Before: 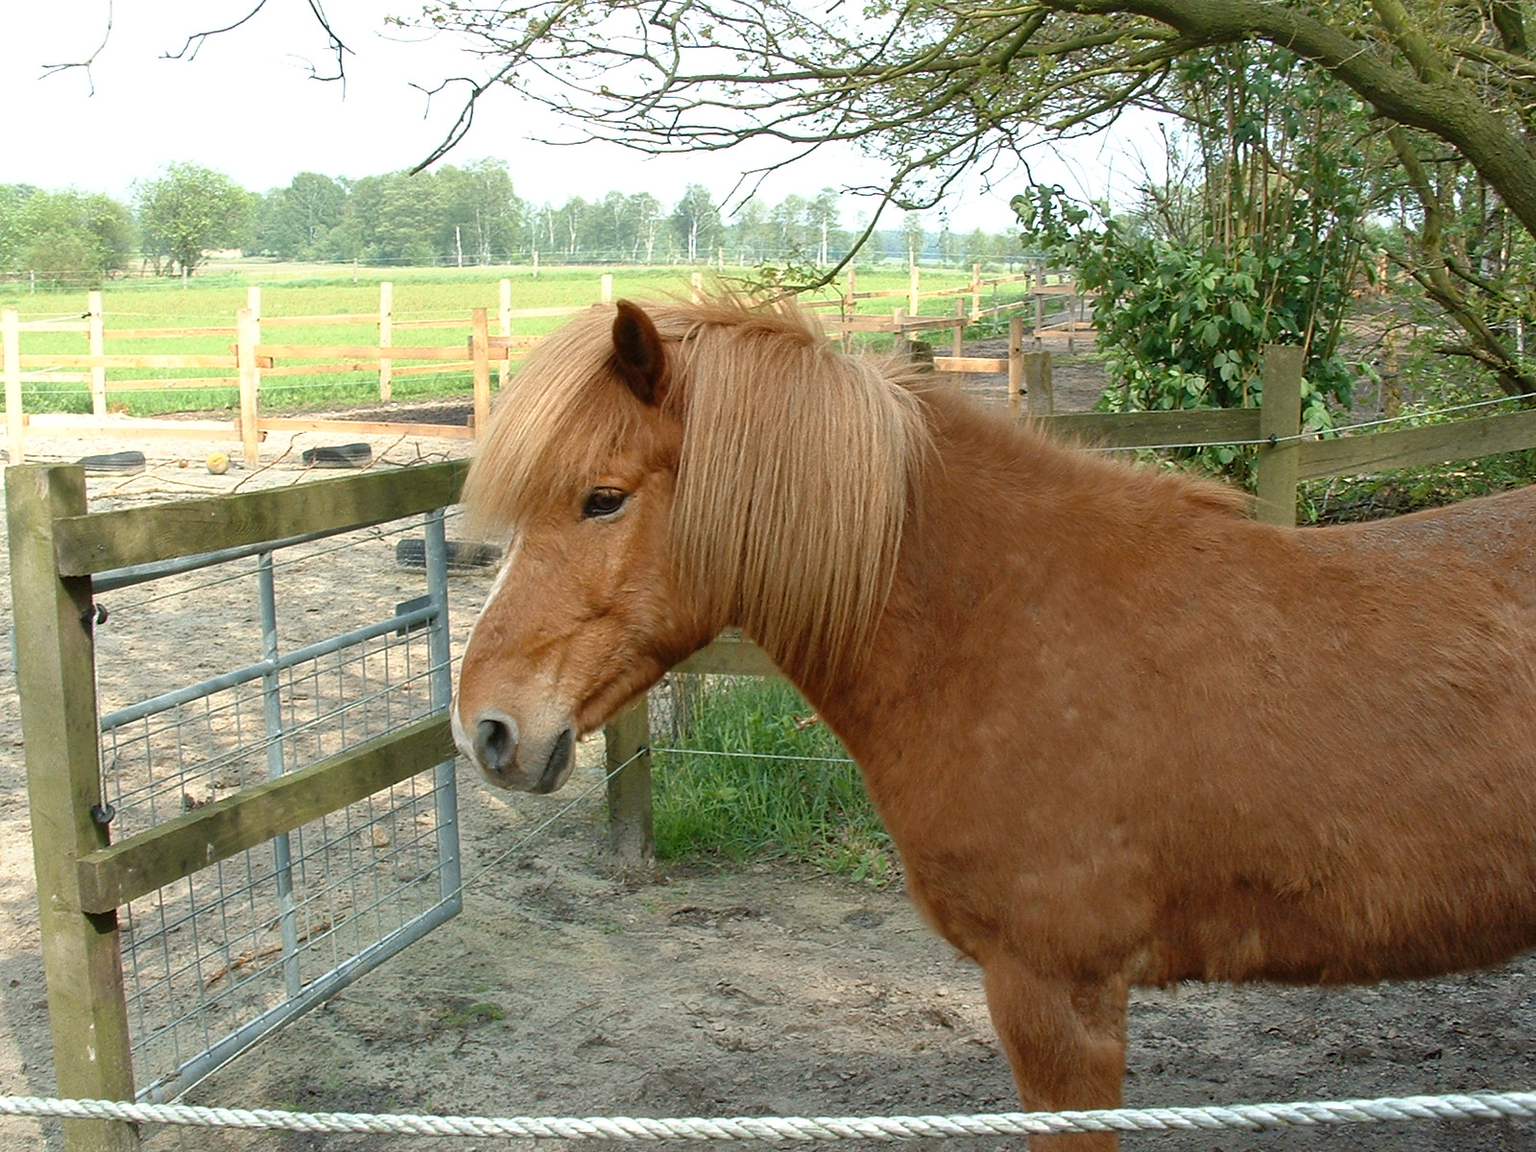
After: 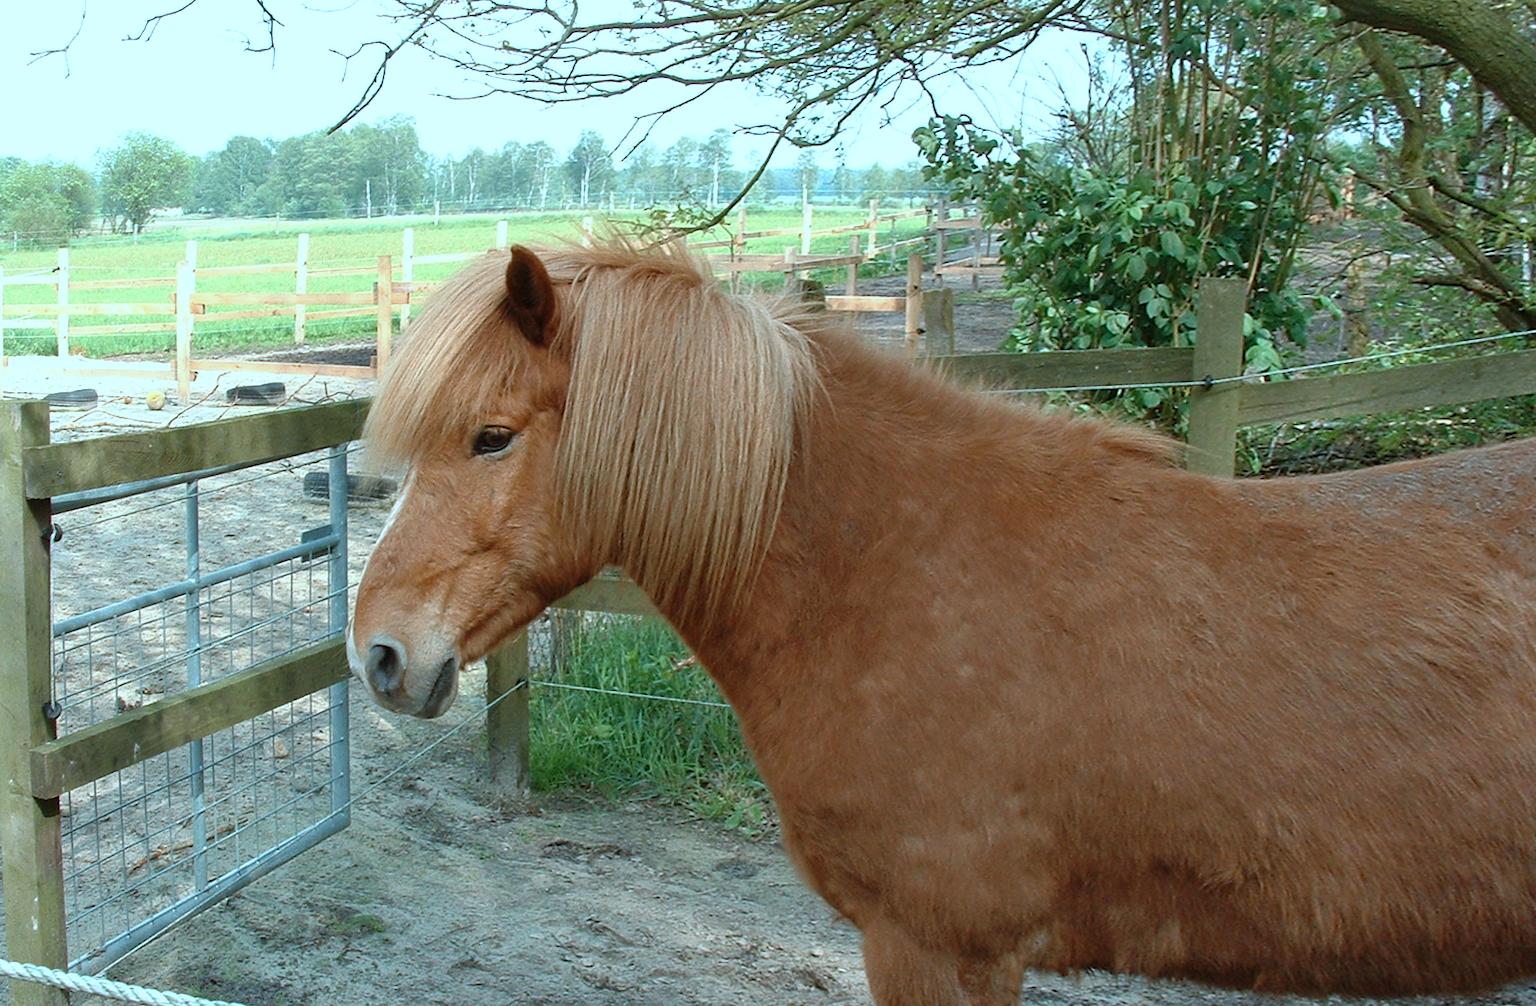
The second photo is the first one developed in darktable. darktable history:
color correction: highlights a* -10.69, highlights b* -19.19
rotate and perspective: rotation 1.69°, lens shift (vertical) -0.023, lens shift (horizontal) -0.291, crop left 0.025, crop right 0.988, crop top 0.092, crop bottom 0.842
